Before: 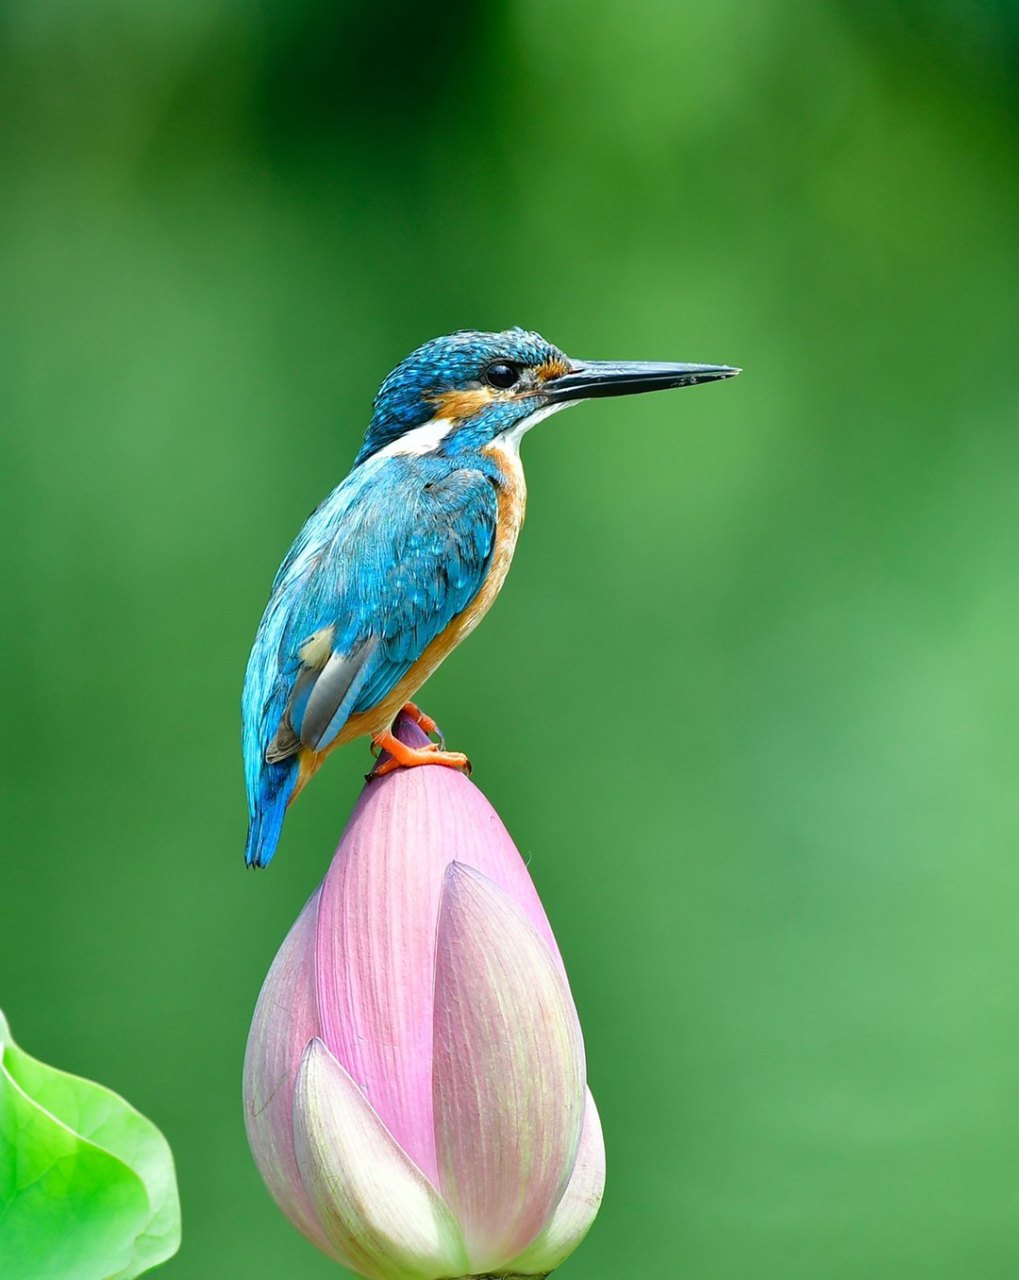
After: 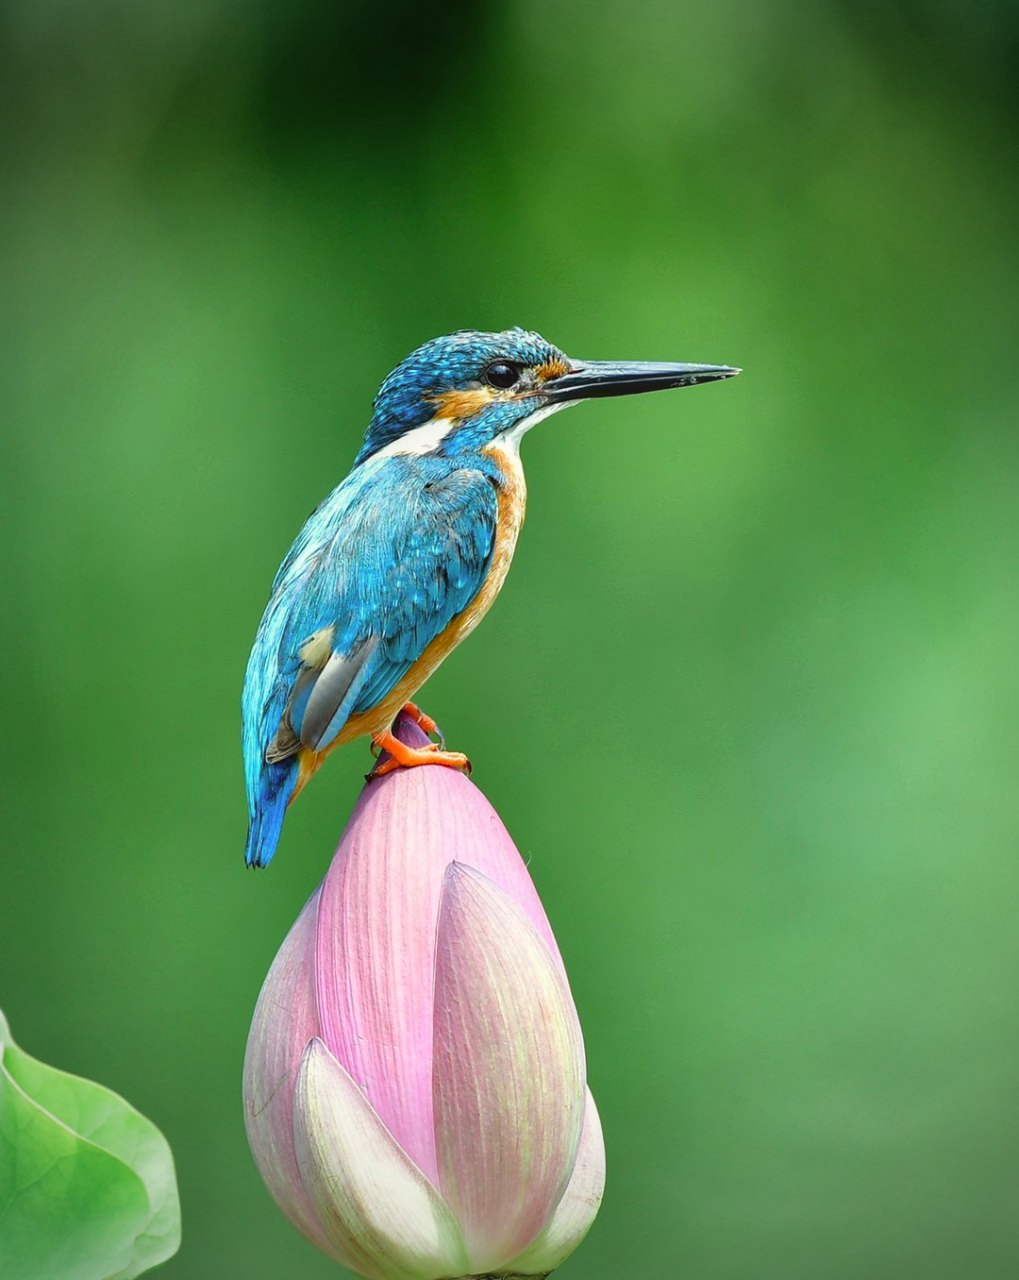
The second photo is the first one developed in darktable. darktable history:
vignetting: fall-off start 67.2%, brightness -0.416, saturation -0.291, width/height ratio 1.007
local contrast: detail 110%
color correction: highlights a* -0.868, highlights b* 4.45, shadows a* 3.6
